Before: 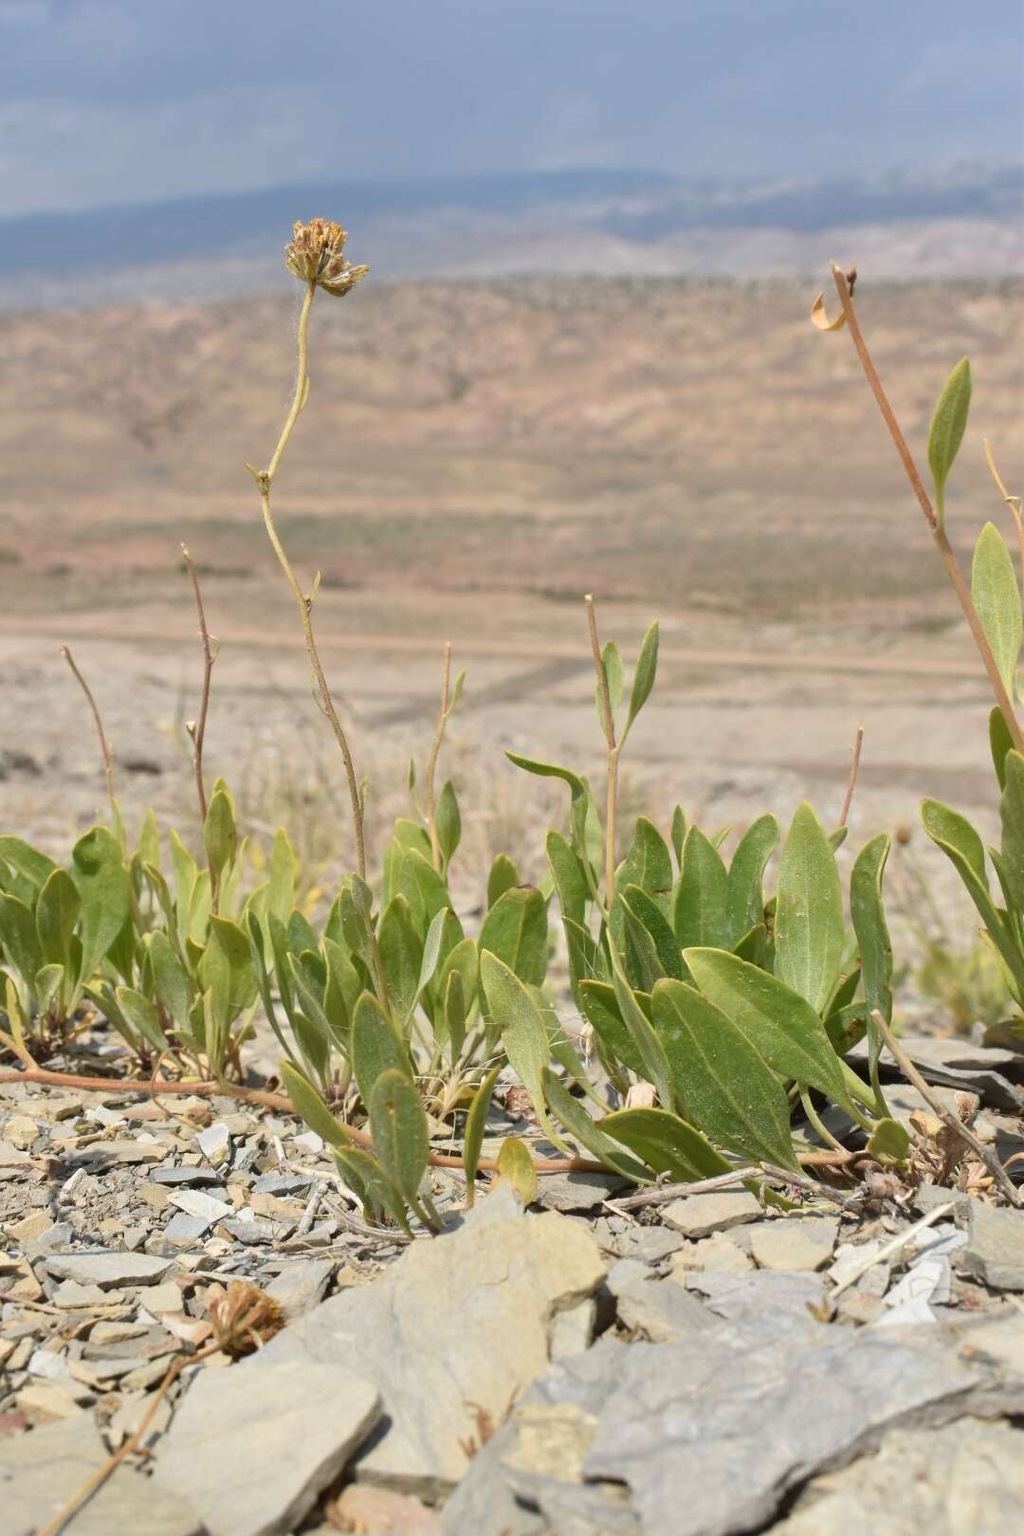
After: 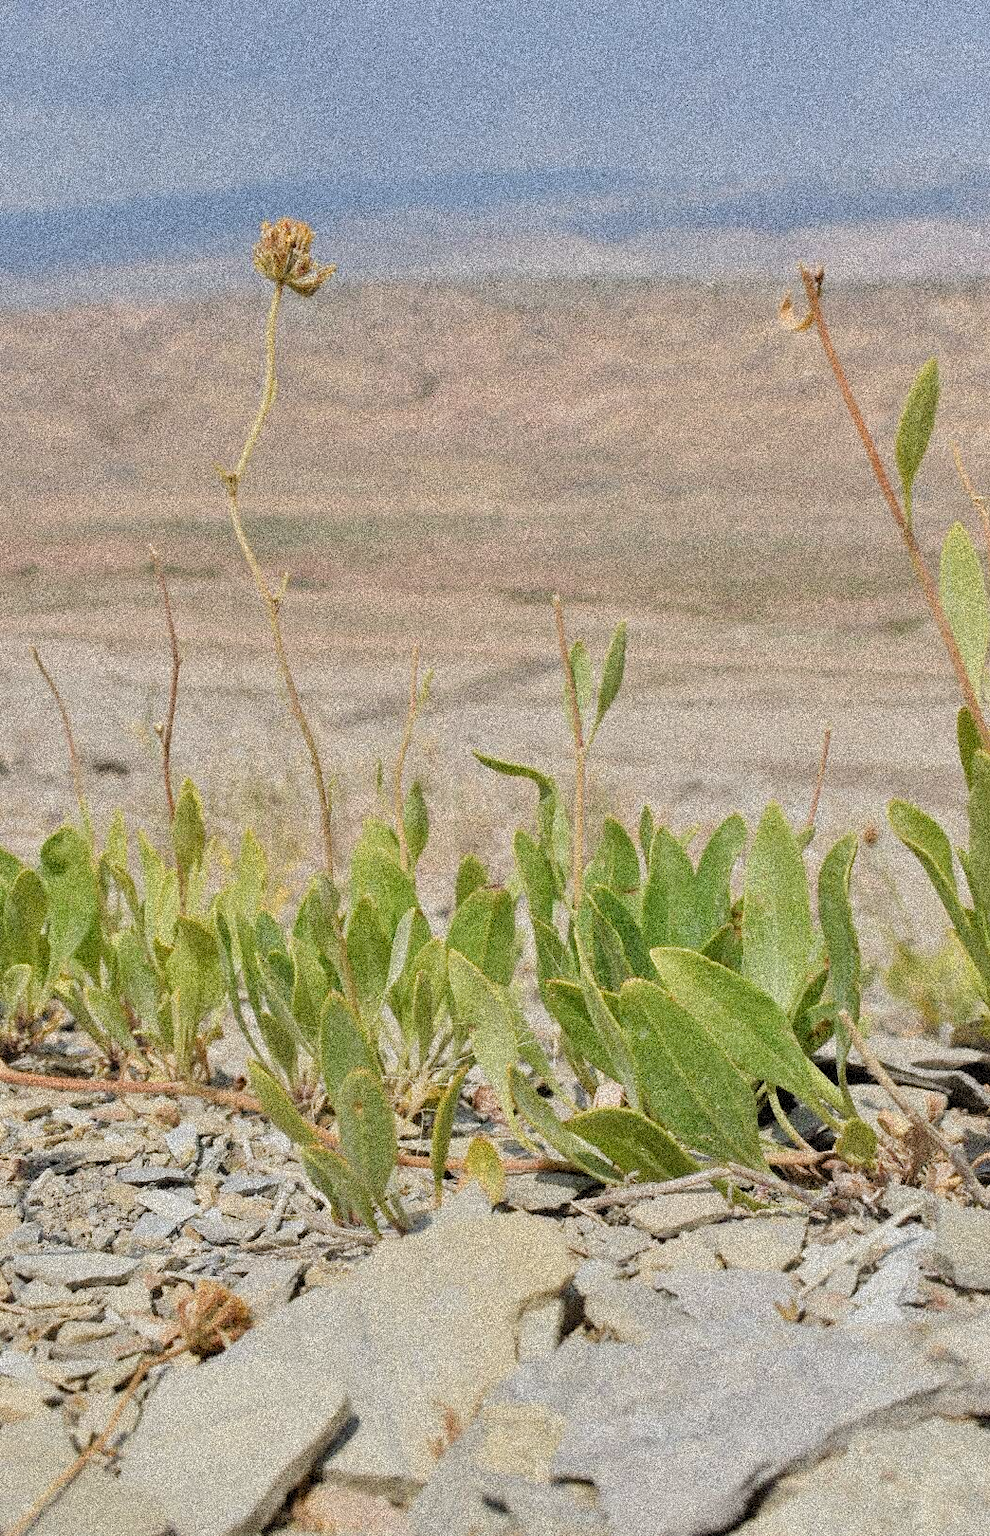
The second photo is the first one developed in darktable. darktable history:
filmic rgb: black relative exposure -7.65 EV, white relative exposure 4.56 EV, hardness 3.61, contrast 1.05
crop and rotate: left 3.238%
grain: coarseness 3.75 ISO, strength 100%, mid-tones bias 0%
tone equalizer: -8 EV 0.001 EV, -7 EV -0.004 EV, -6 EV 0.009 EV, -5 EV 0.032 EV, -4 EV 0.276 EV, -3 EV 0.644 EV, -2 EV 0.584 EV, -1 EV 0.187 EV, +0 EV 0.024 EV
